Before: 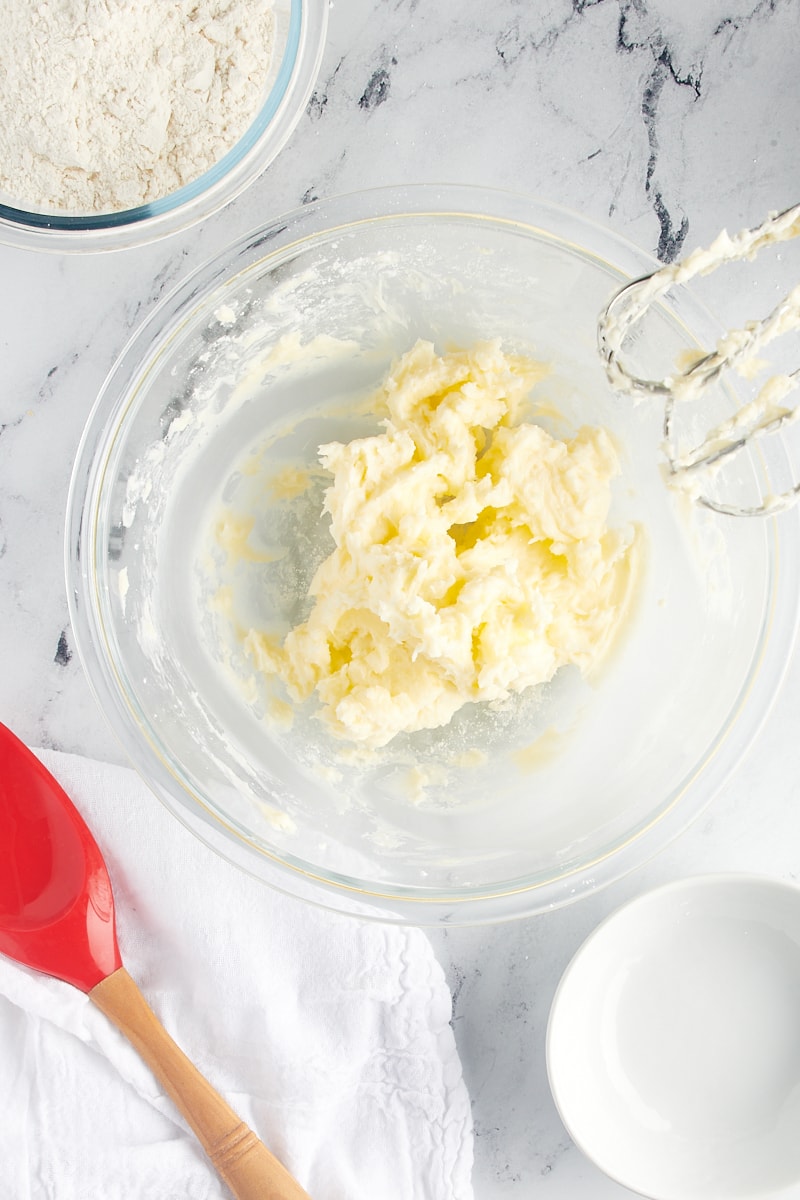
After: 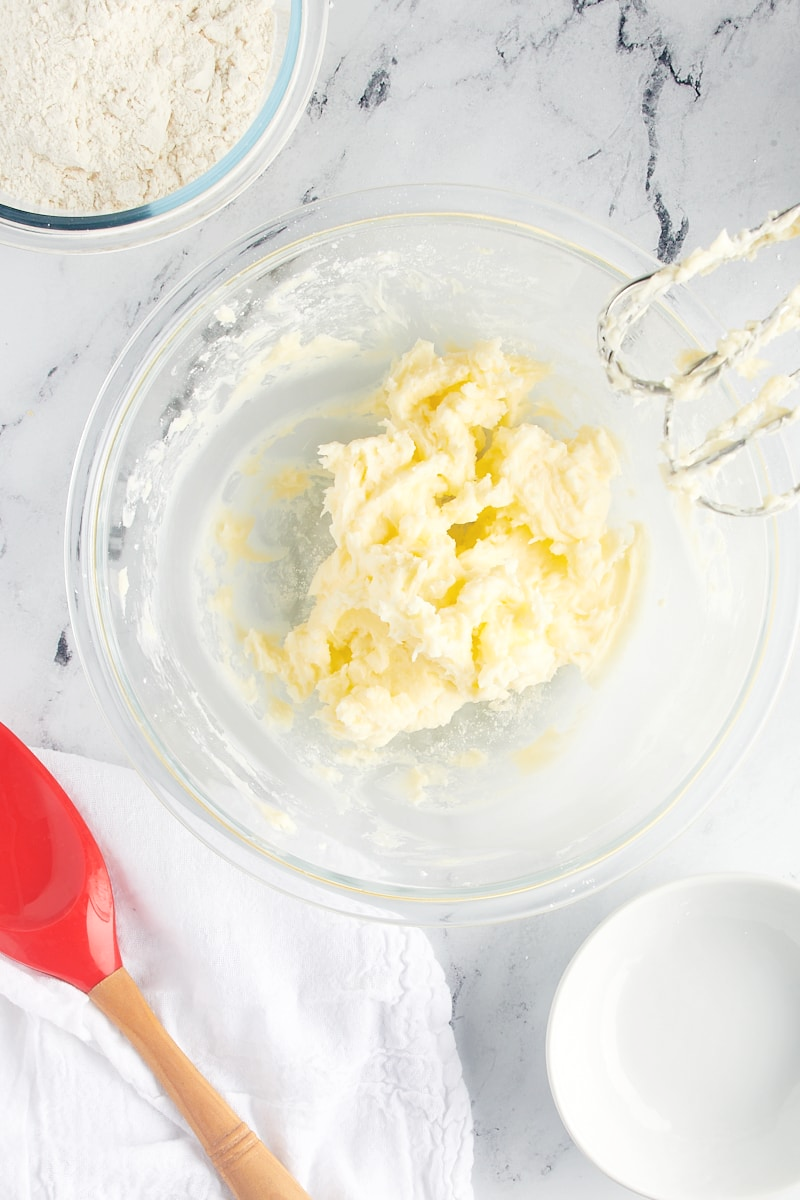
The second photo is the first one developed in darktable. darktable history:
contrast brightness saturation: contrast 0.052, brightness 0.063, saturation 0.007
